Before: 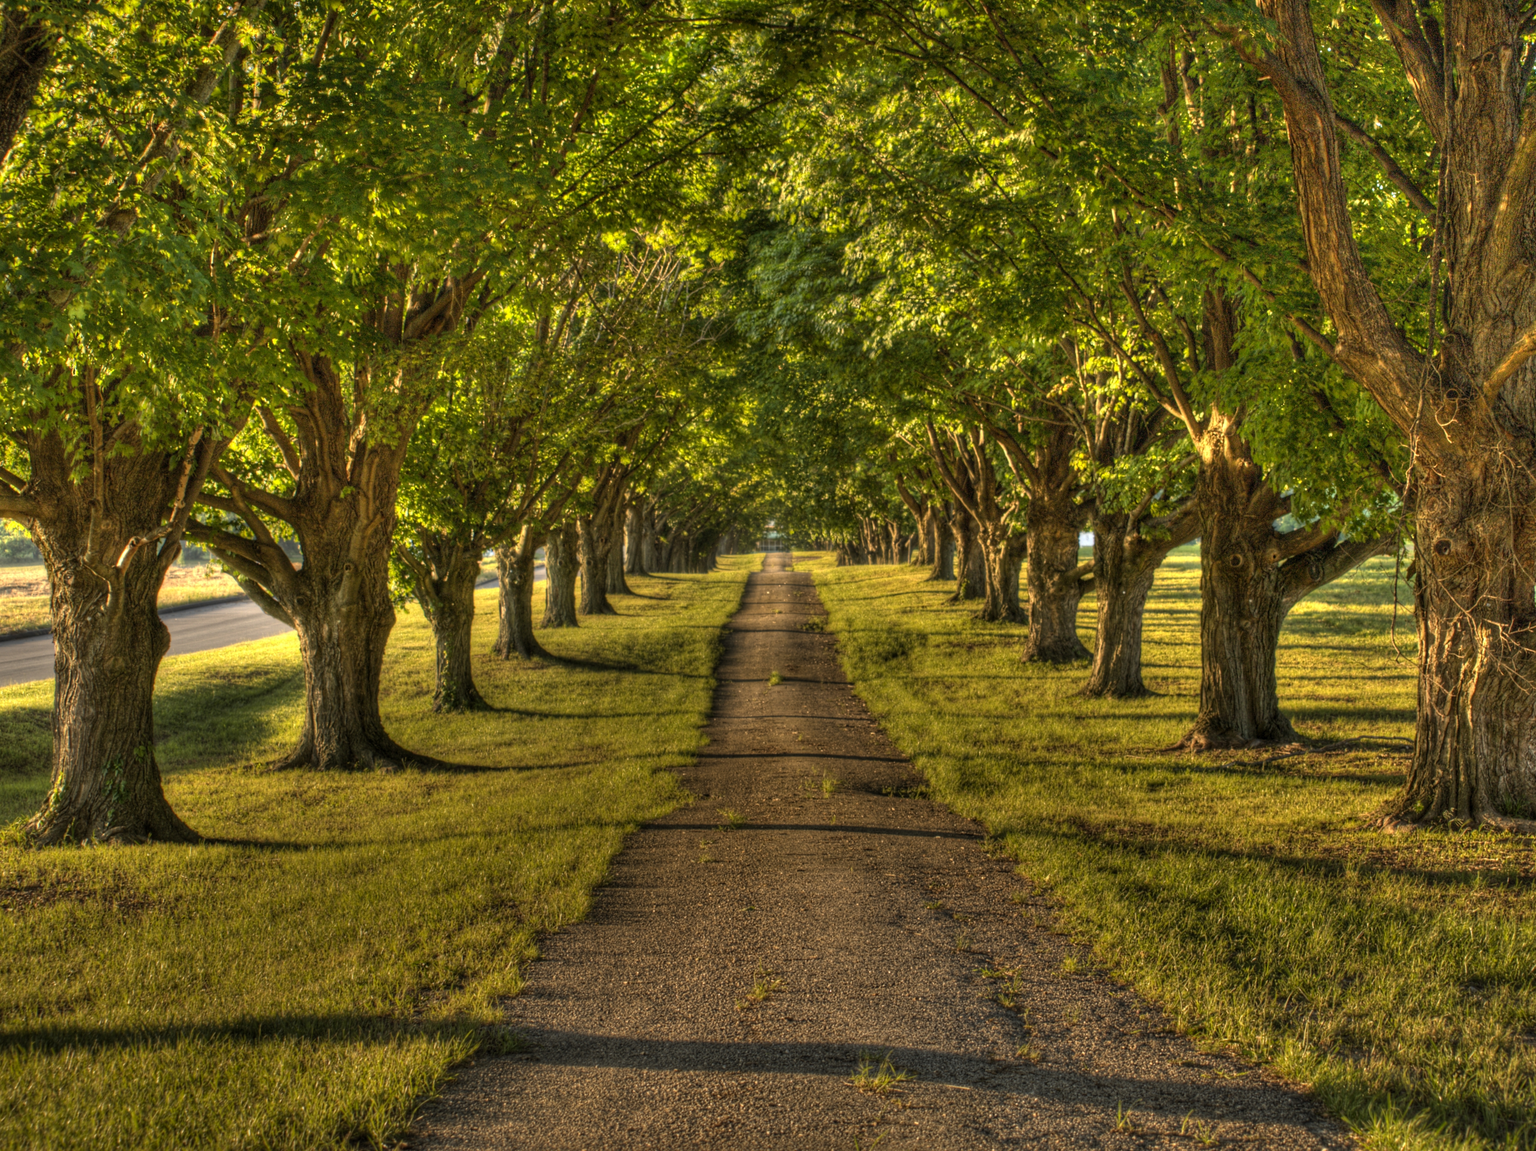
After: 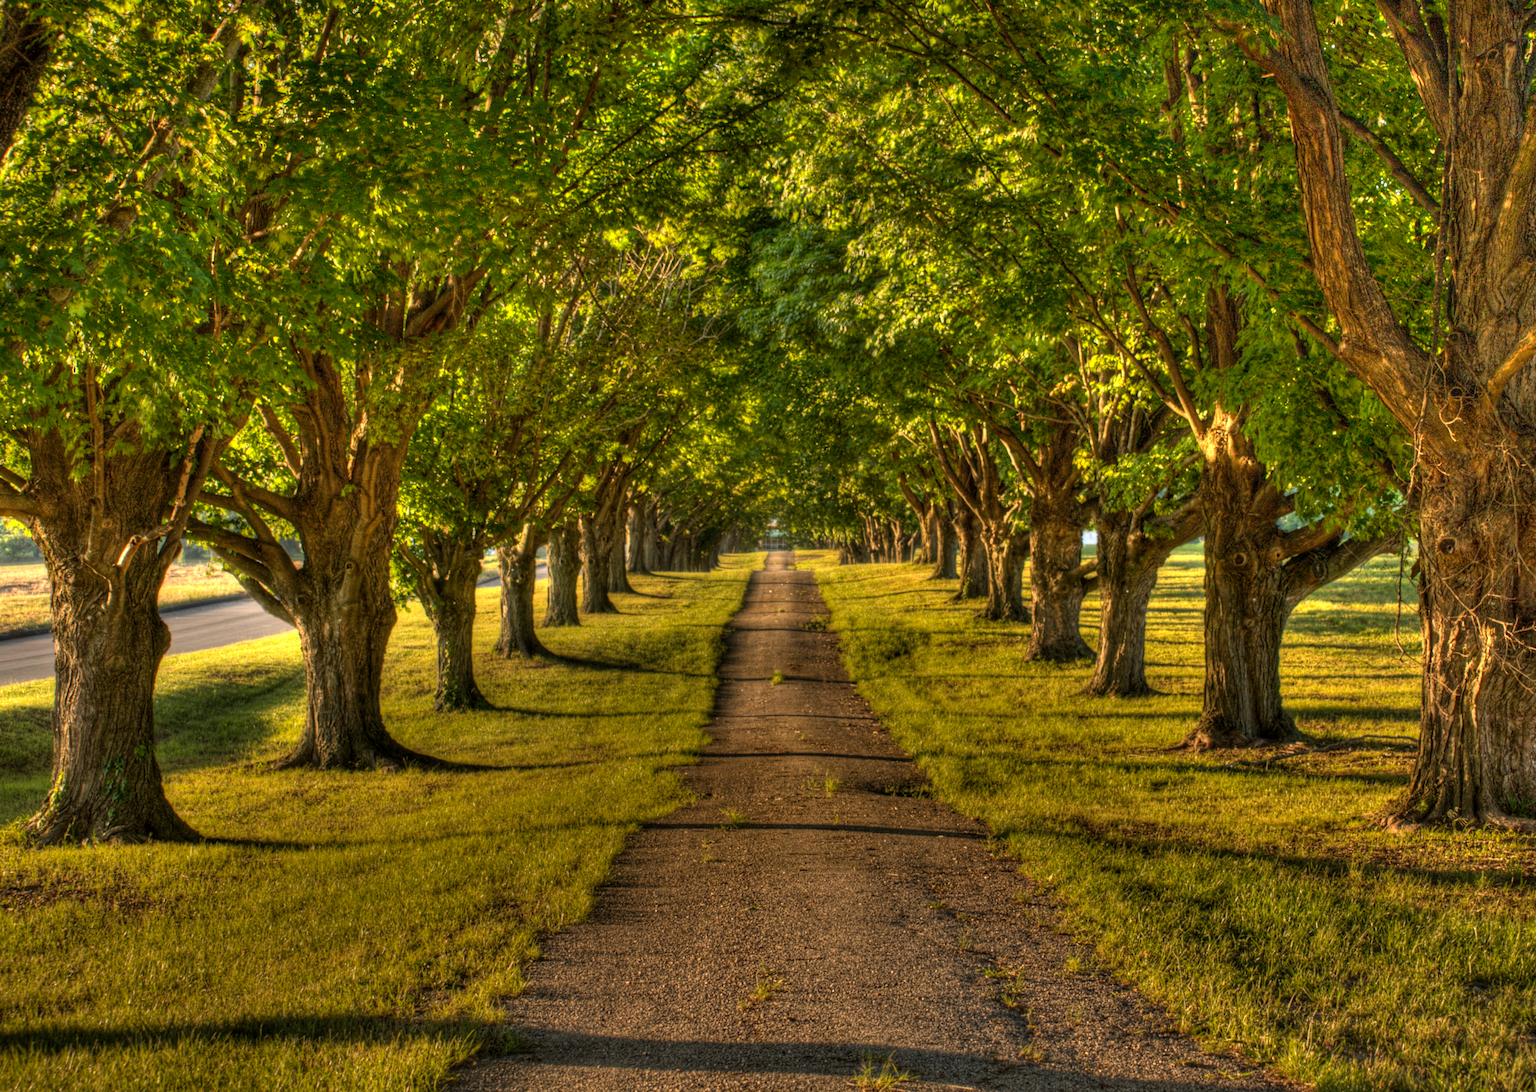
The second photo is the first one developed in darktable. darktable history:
crop: top 0.295%, right 0.265%, bottom 5.034%
